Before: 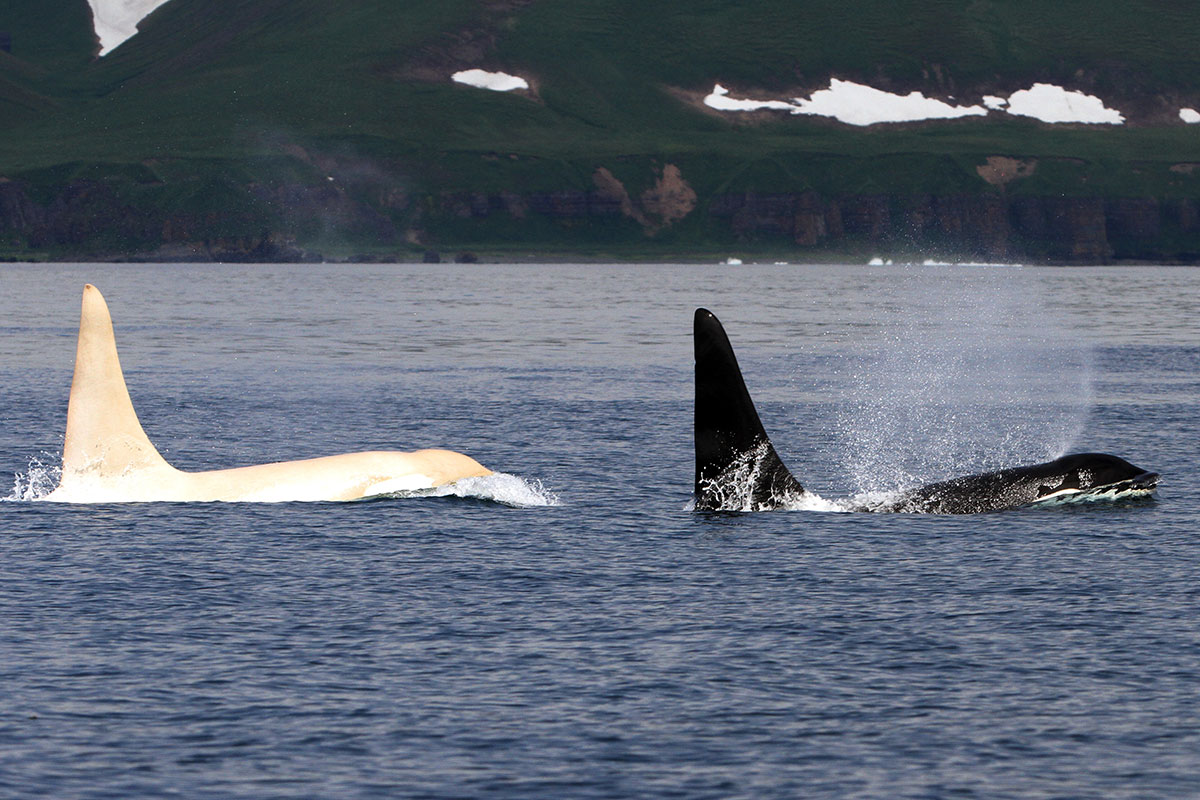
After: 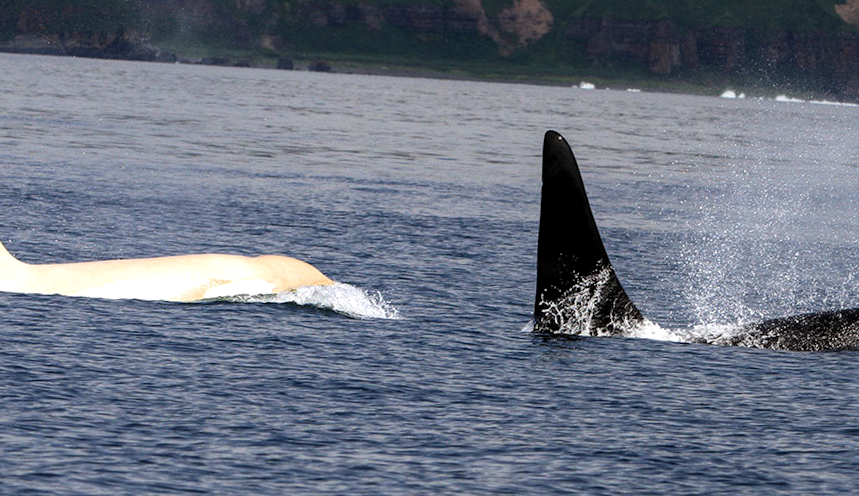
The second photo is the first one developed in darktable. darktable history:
crop and rotate: angle -3.37°, left 9.79%, top 20.73%, right 12.42%, bottom 11.82%
local contrast: detail 130%
